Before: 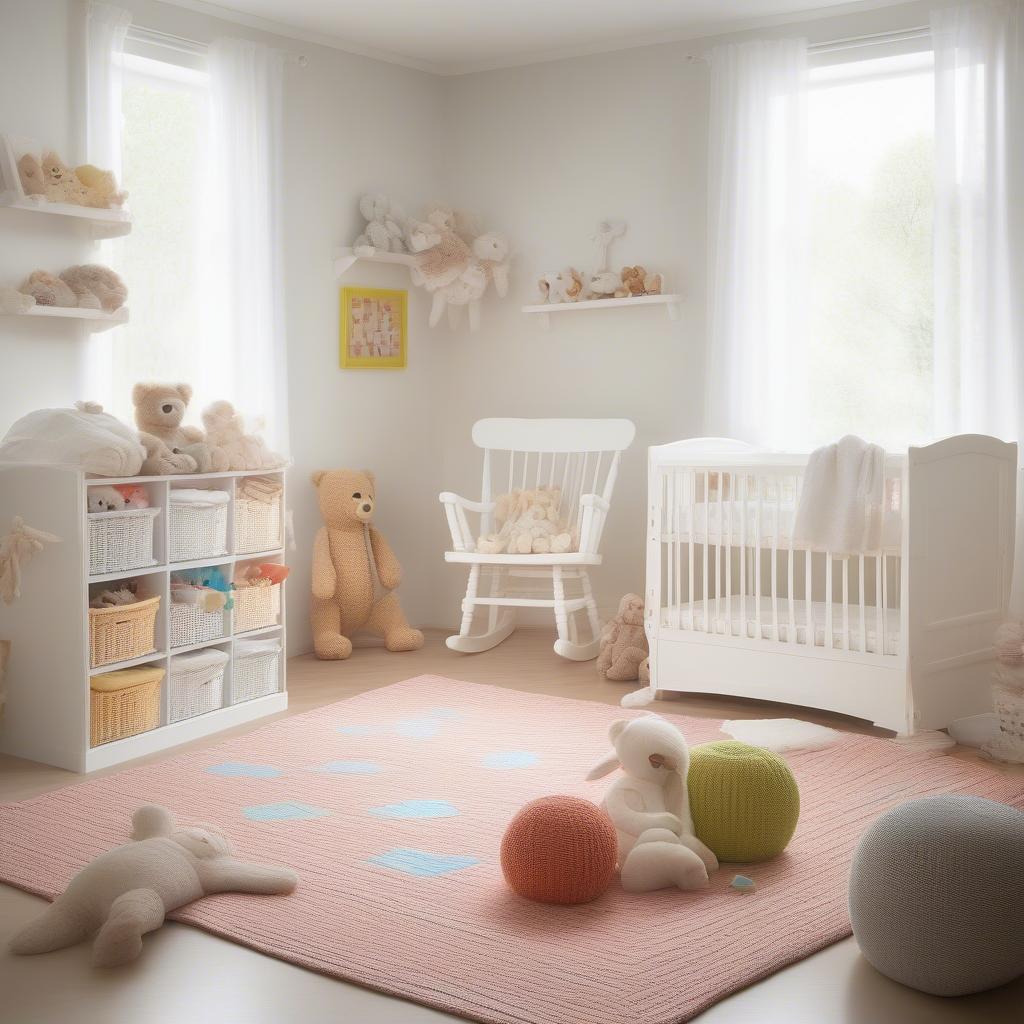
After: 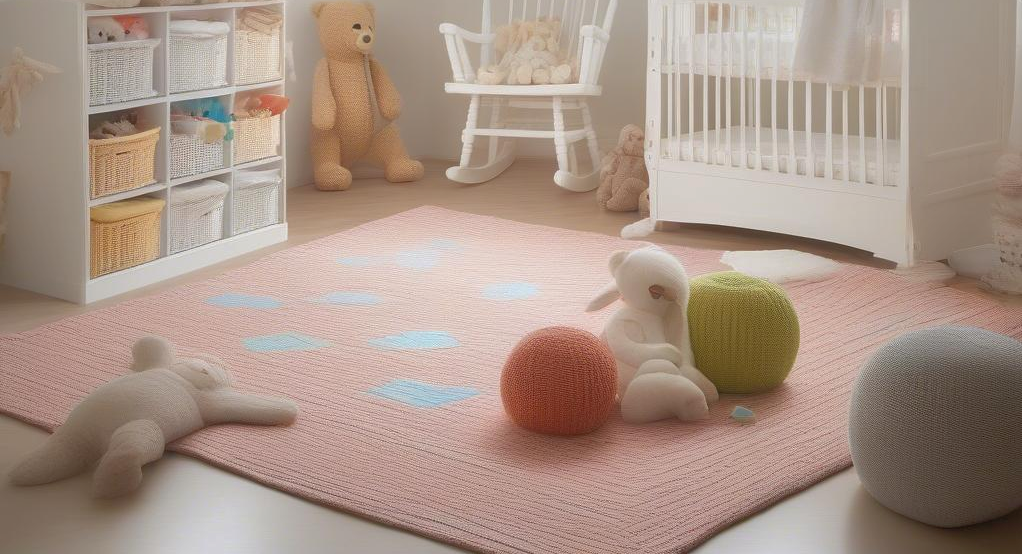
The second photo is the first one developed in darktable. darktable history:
crop and rotate: top 45.829%, right 0.101%
shadows and highlights: on, module defaults
